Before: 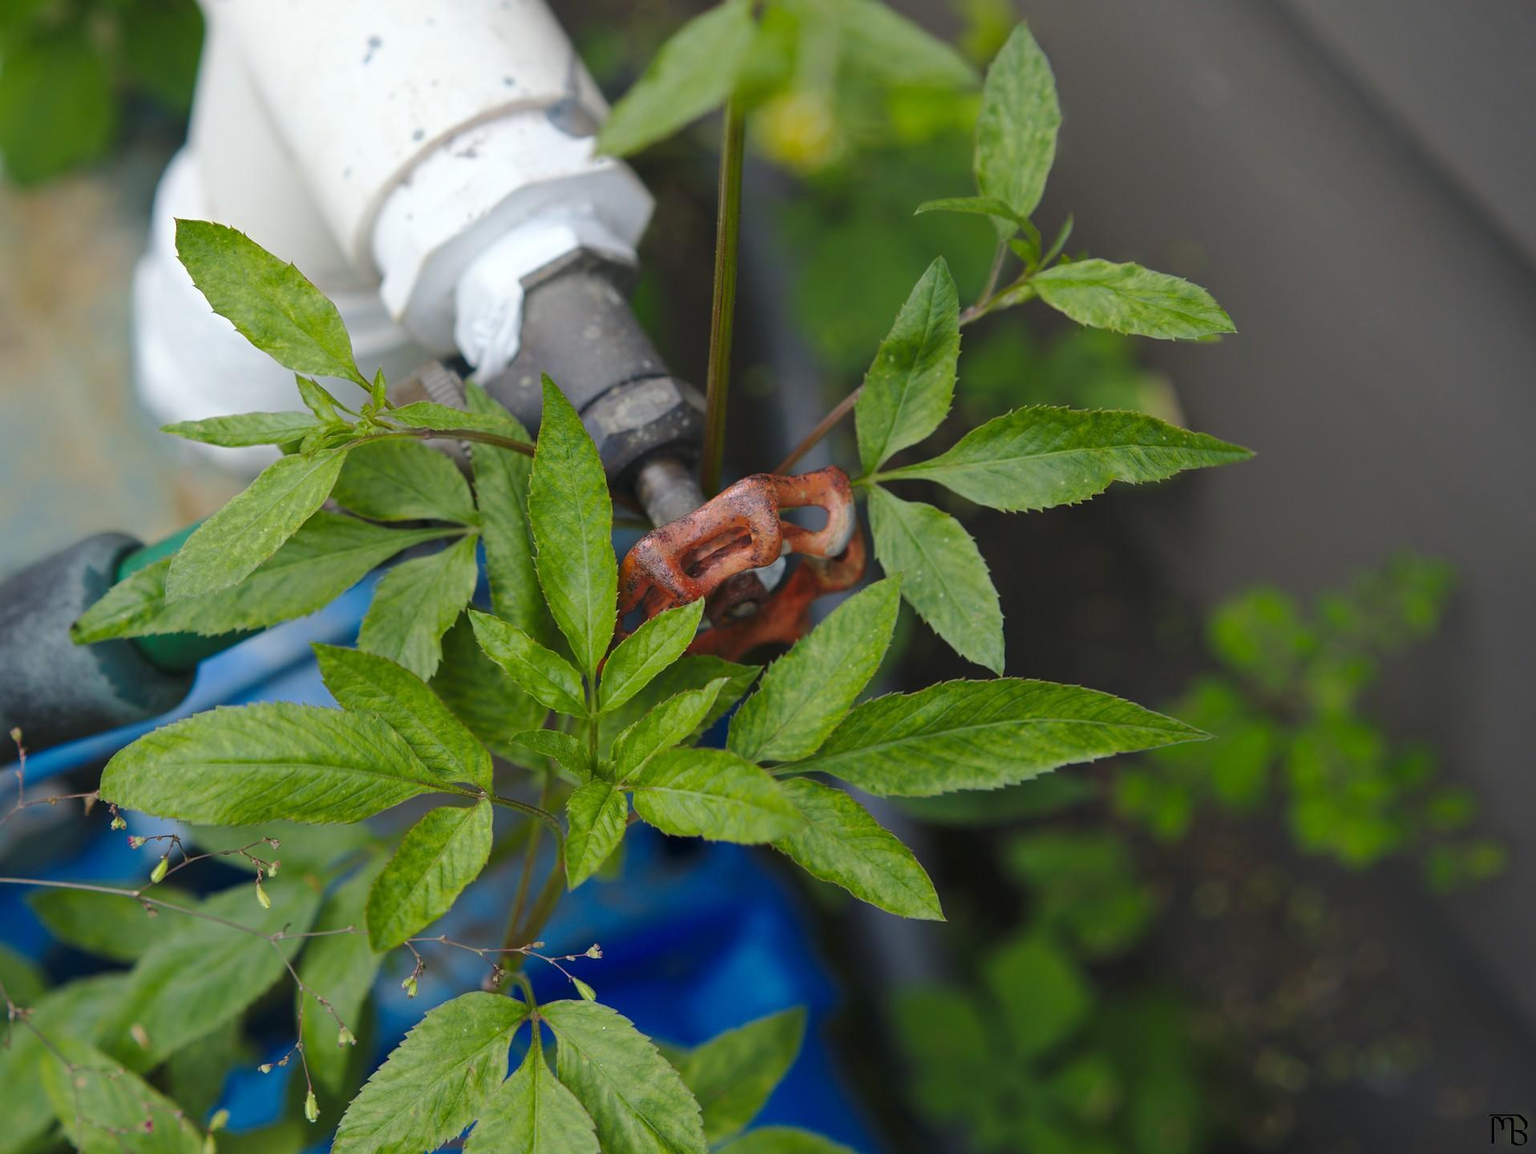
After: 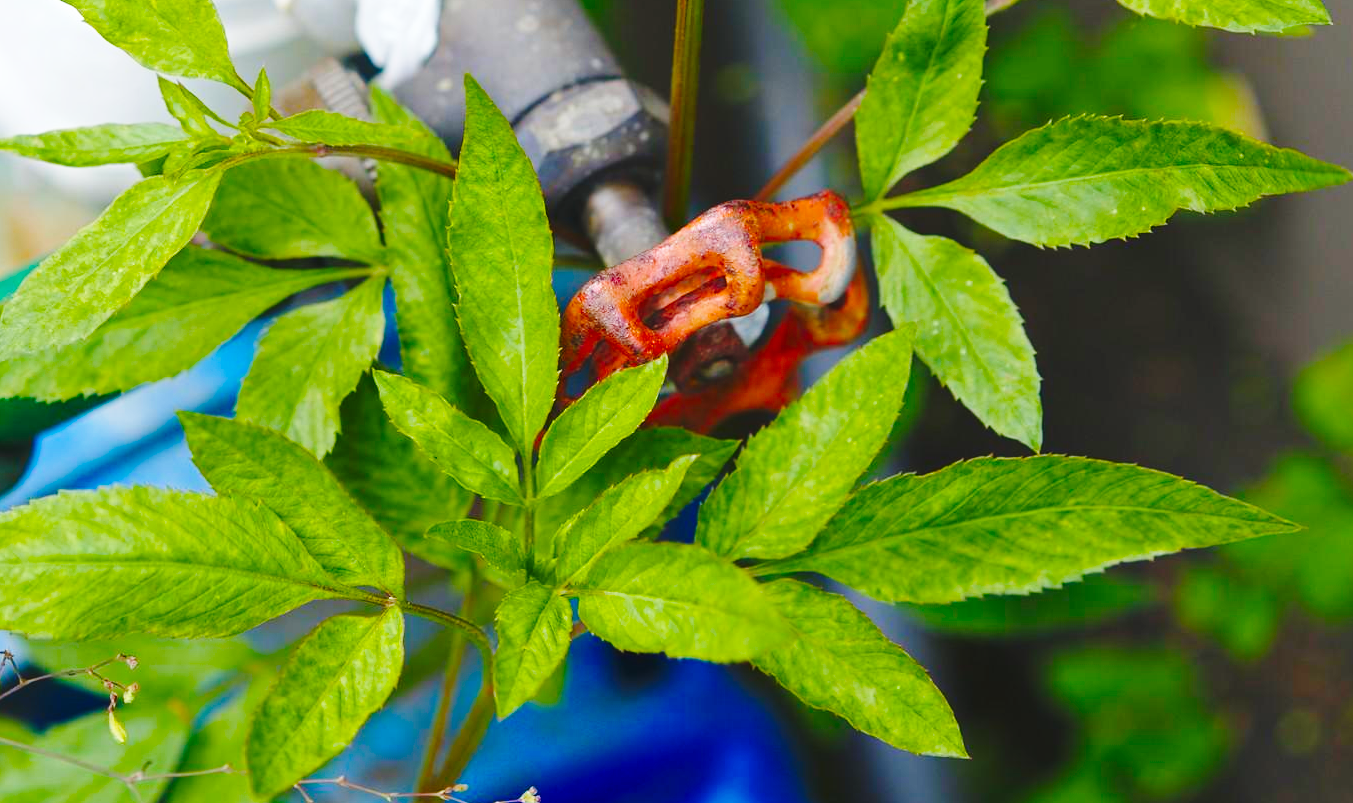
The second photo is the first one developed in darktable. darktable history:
base curve: curves: ch0 [(0, 0) (0.028, 0.03) (0.121, 0.232) (0.46, 0.748) (0.859, 0.968) (1, 1)], preserve colors none
crop: left 11.061%, top 27.199%, right 18.276%, bottom 16.996%
color balance rgb: power › hue 310.53°, perceptual saturation grading › global saturation 40.254%, perceptual saturation grading › highlights -25.01%, perceptual saturation grading › mid-tones 35.156%, perceptual saturation grading › shadows 34.88%
exposure: black level correction -0.004, exposure 0.056 EV, compensate highlight preservation false
